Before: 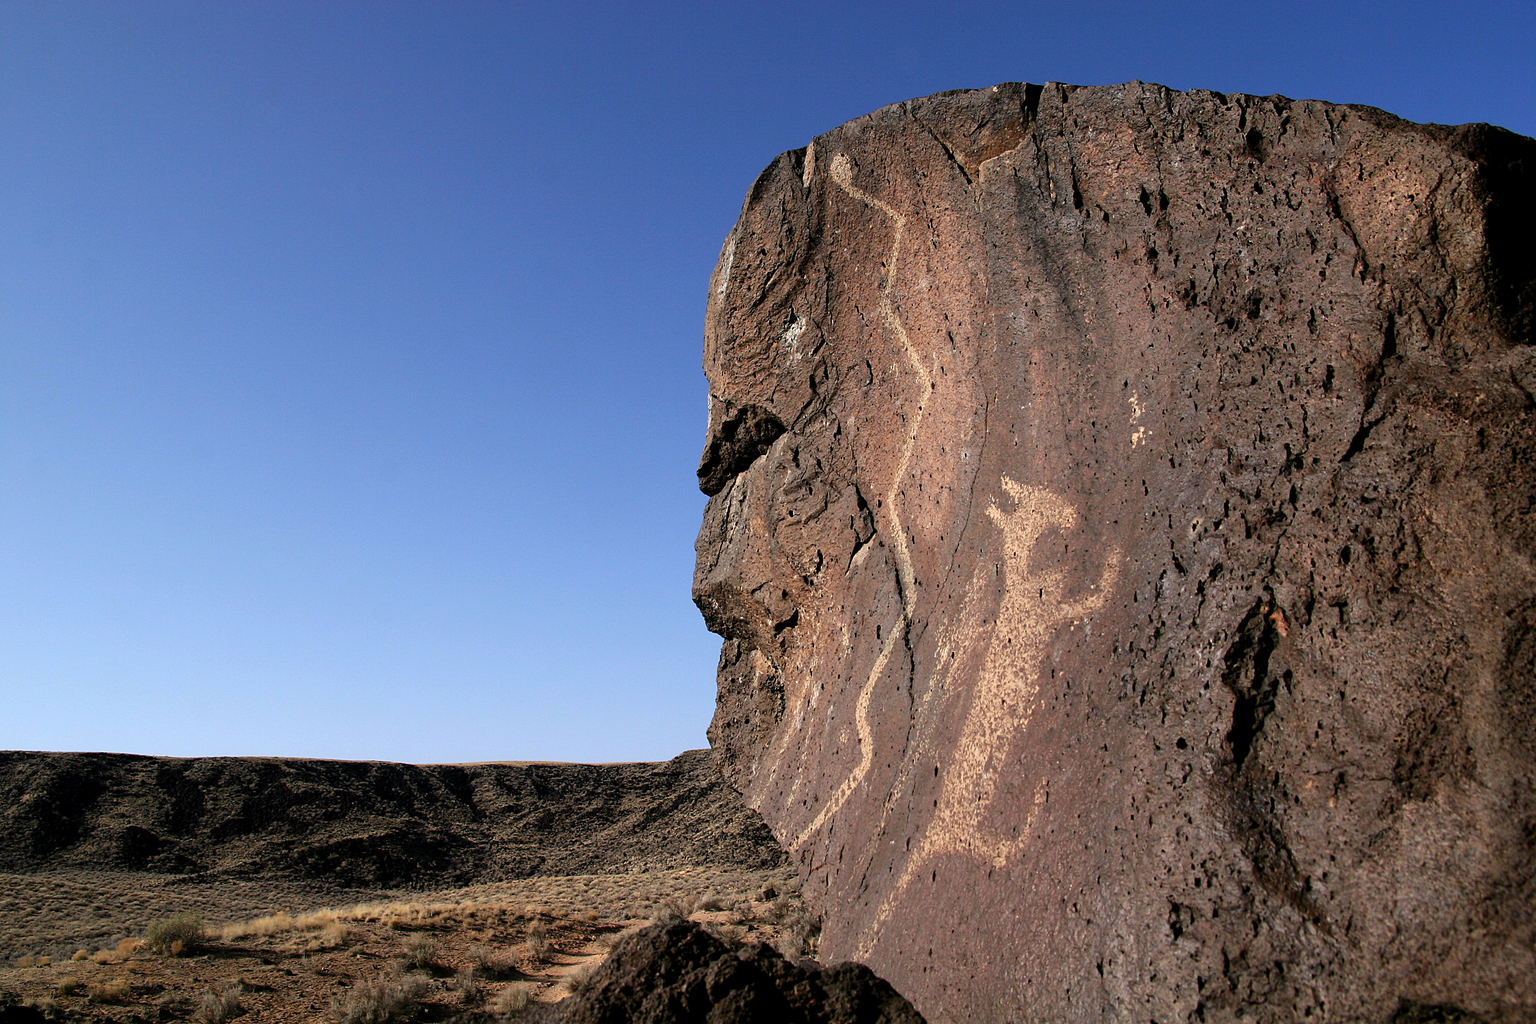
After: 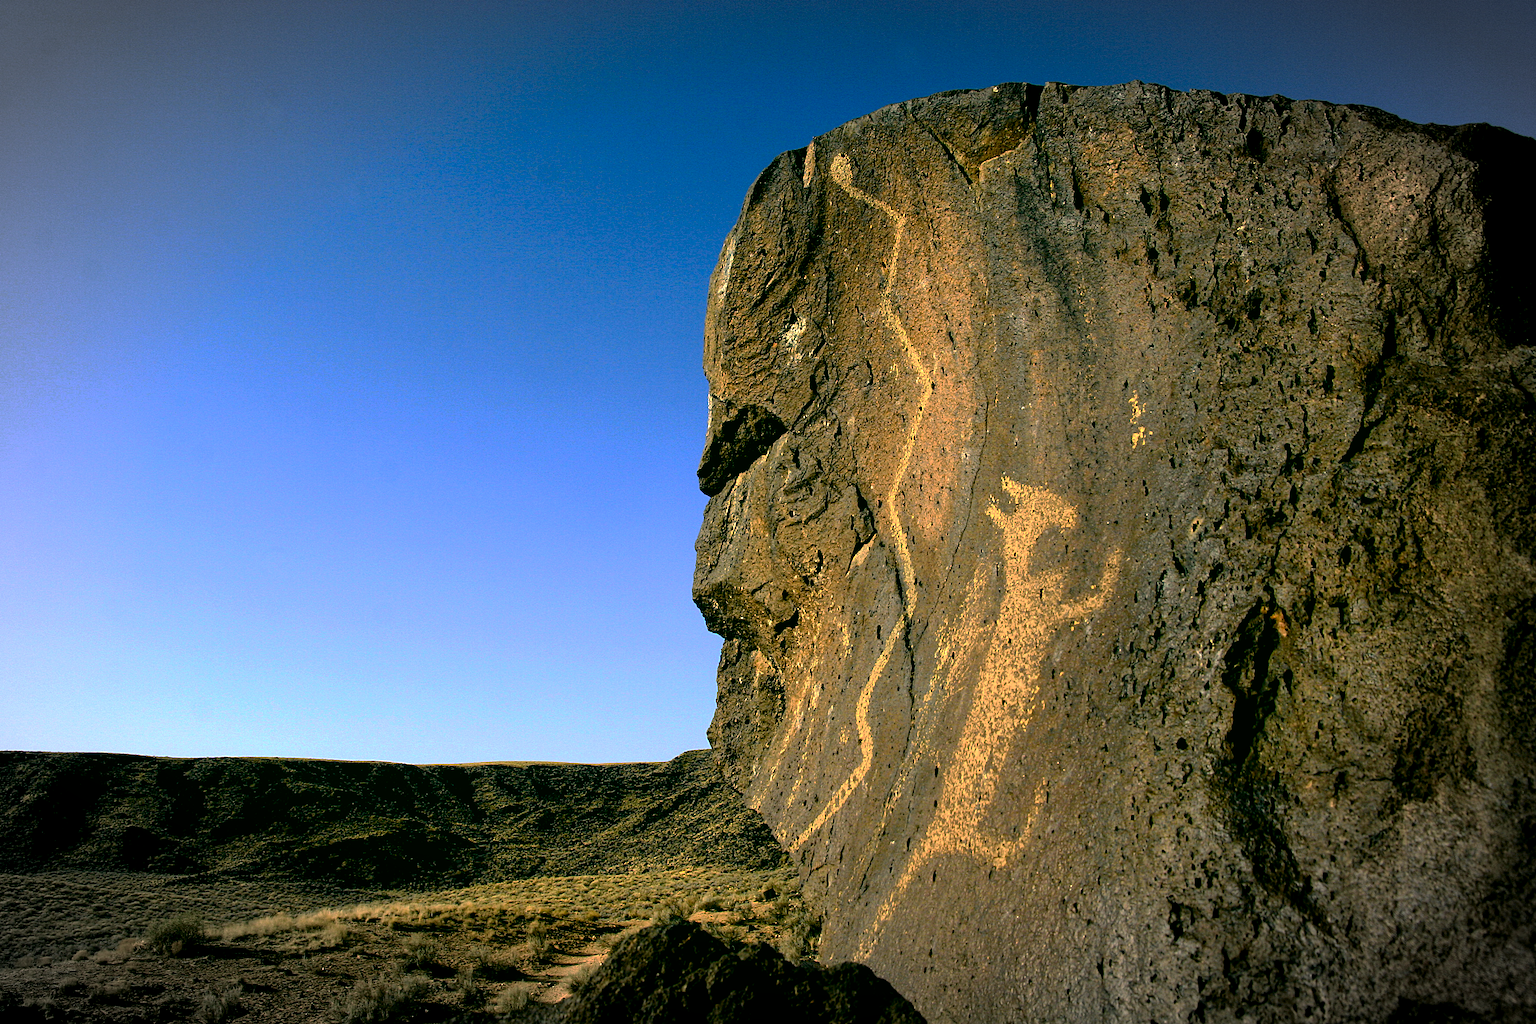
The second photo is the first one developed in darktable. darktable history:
color correction: highlights a* 4.81, highlights b* 24.13, shadows a* -15.82, shadows b* 3.77
color zones: curves: ch1 [(0, 0.469) (0.001, 0.469) (0.12, 0.446) (0.248, 0.469) (0.5, 0.5) (0.748, 0.5) (0.999, 0.469) (1, 0.469)]
base curve: curves: ch0 [(0, 0) (0.841, 0.609) (1, 1)], preserve colors none
tone curve: curves: ch0 [(0, 0.023) (0.087, 0.065) (0.184, 0.168) (0.45, 0.54) (0.57, 0.683) (0.722, 0.825) (0.877, 0.948) (1, 1)]; ch1 [(0, 0) (0.388, 0.369) (0.44, 0.44) (0.489, 0.481) (0.534, 0.528) (0.657, 0.655) (1, 1)]; ch2 [(0, 0) (0.353, 0.317) (0.408, 0.427) (0.472, 0.46) (0.5, 0.488) (0.537, 0.518) (0.576, 0.592) (0.625, 0.631) (1, 1)], color space Lab, independent channels, preserve colors none
local contrast: highlights 103%, shadows 100%, detail 119%, midtone range 0.2
color balance rgb: power › chroma 0.256%, power › hue 61°, global offset › luminance -0.471%, perceptual saturation grading › global saturation 37.147%, perceptual saturation grading › shadows 35.905%, perceptual brilliance grading › global brilliance 9.327%
vignetting: saturation -0.652, automatic ratio true
levels: levels [0.026, 0.507, 0.987]
